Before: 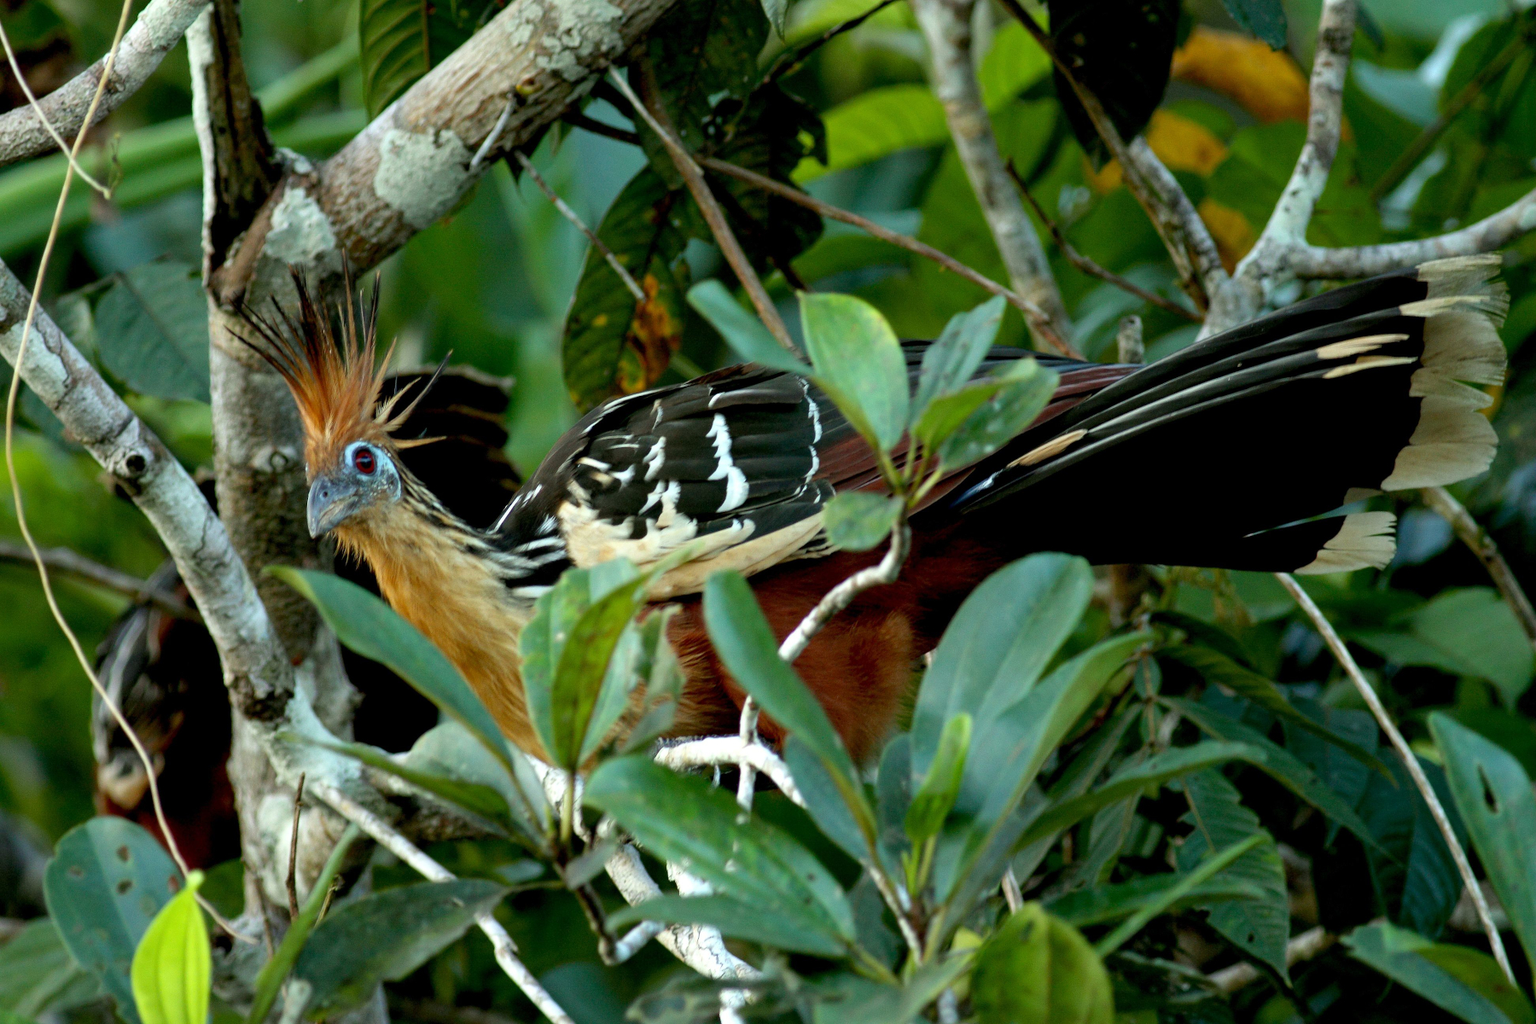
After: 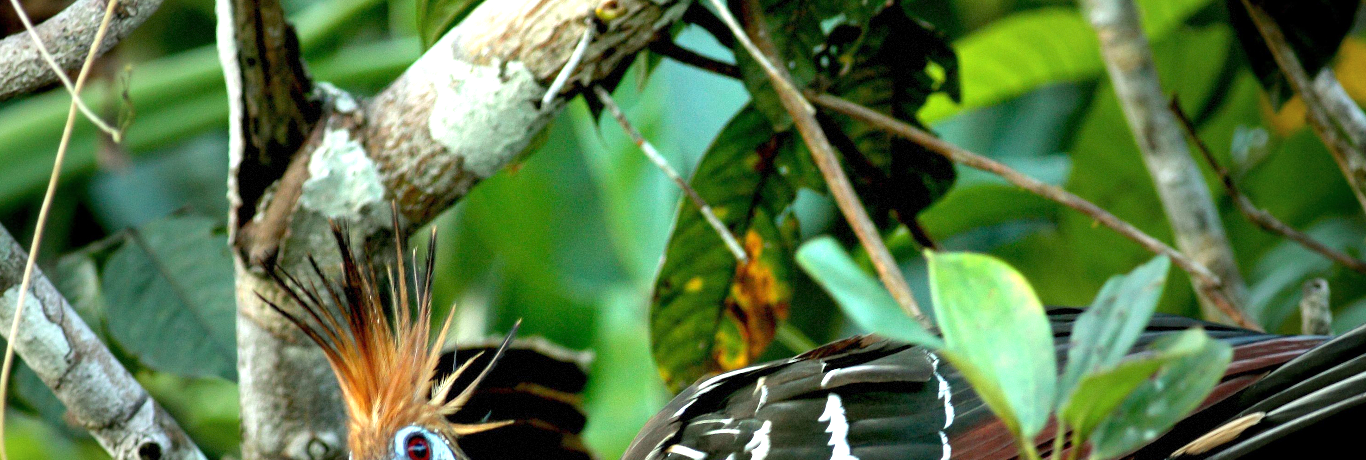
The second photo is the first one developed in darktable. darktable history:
exposure: exposure 1.482 EV, compensate highlight preservation false
crop: left 0.524%, top 7.626%, right 23.561%, bottom 54.028%
vignetting: fall-off start 16.68%, fall-off radius 100.95%, saturation -0.034, width/height ratio 0.714, dithering 8-bit output
